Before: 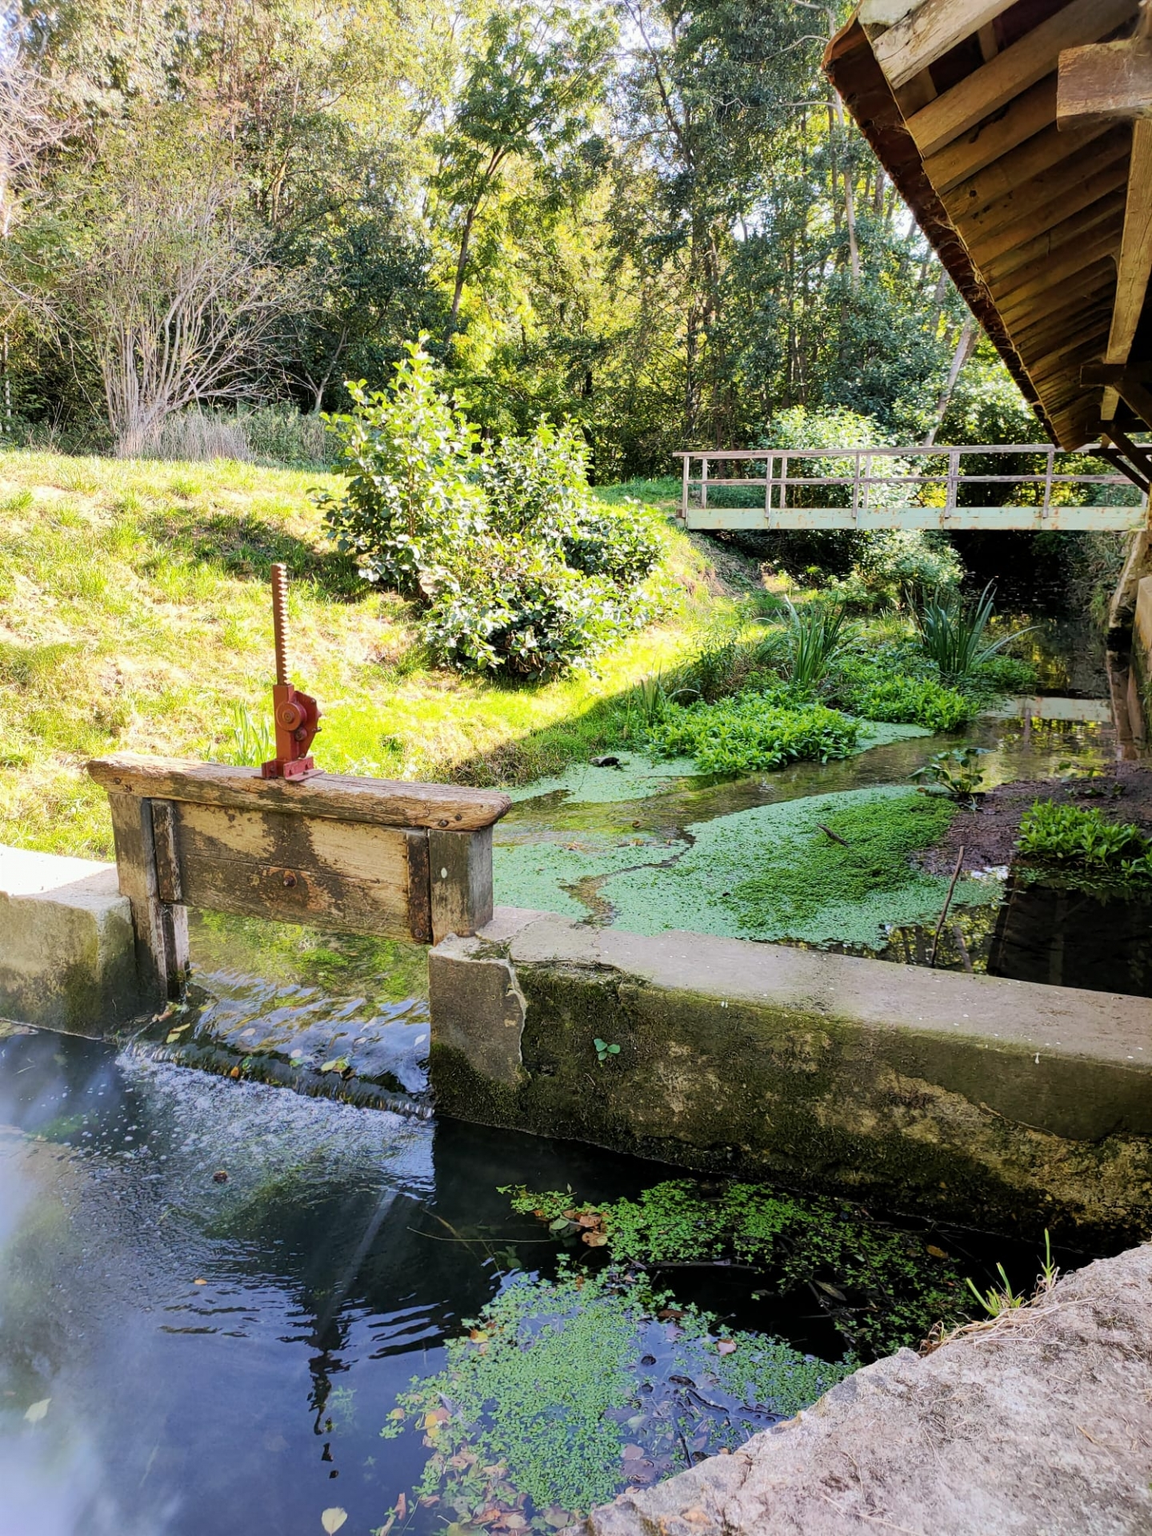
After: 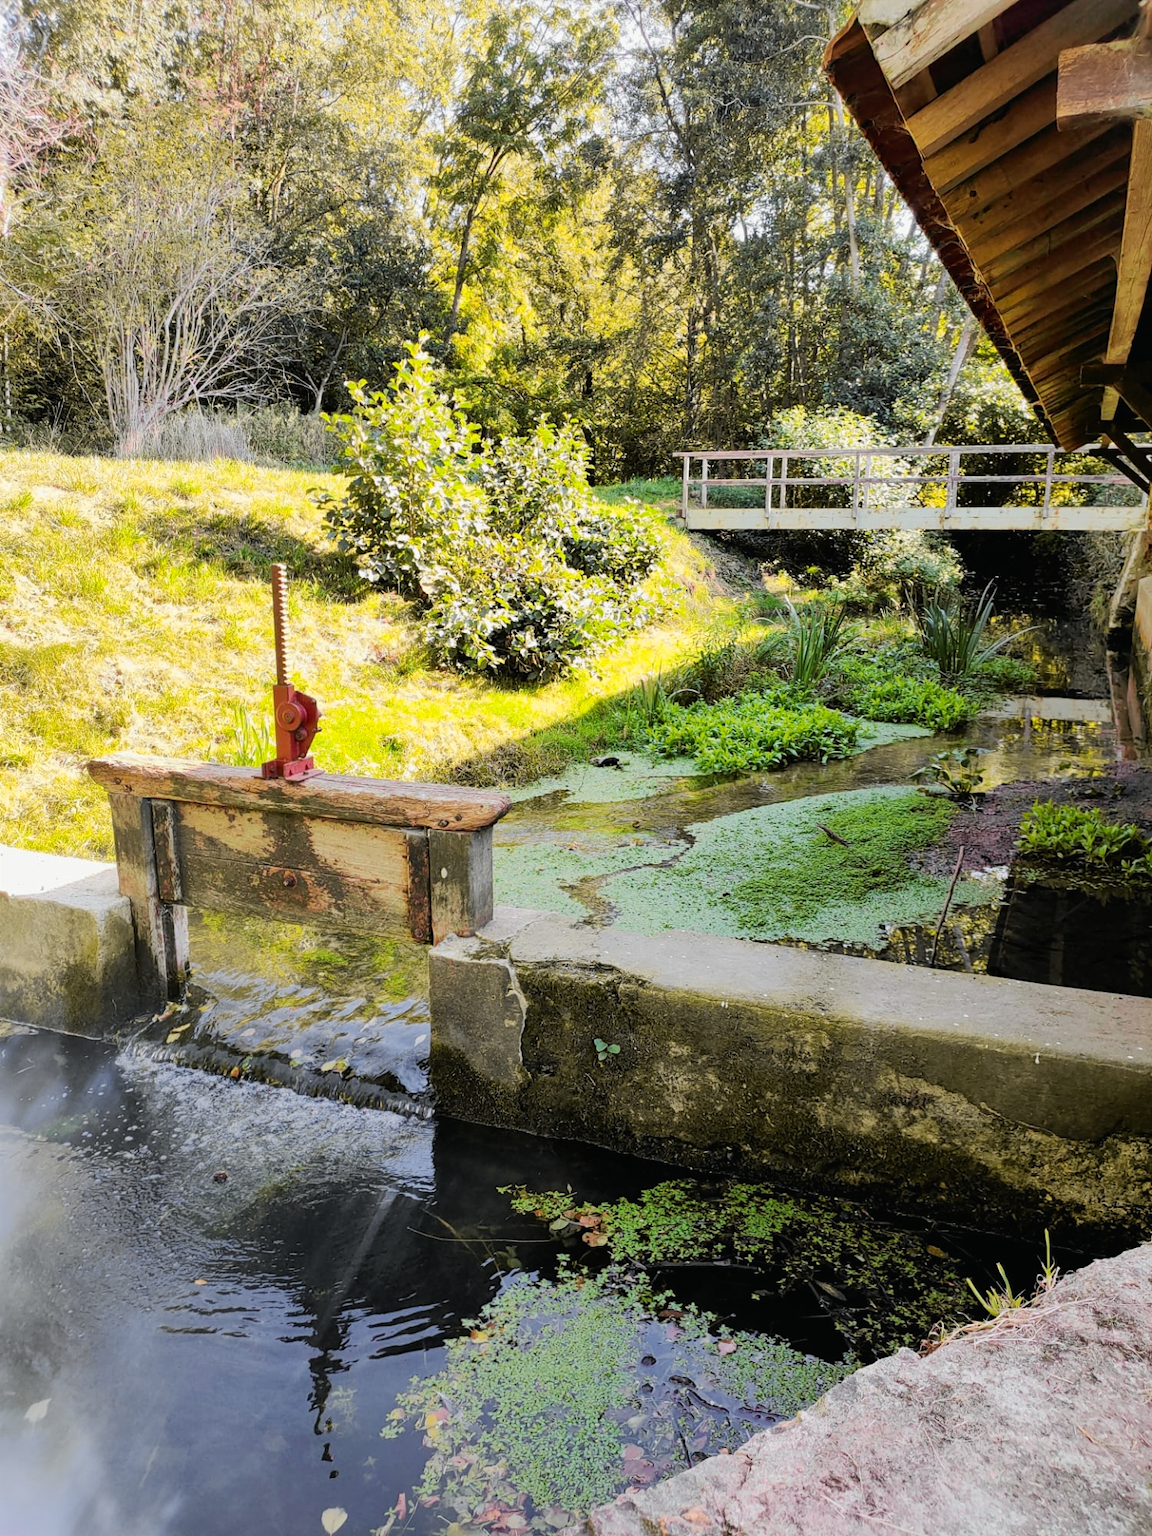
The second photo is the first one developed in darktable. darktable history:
tone curve: curves: ch0 [(0, 0.012) (0.036, 0.035) (0.274, 0.288) (0.504, 0.536) (0.844, 0.84) (1, 0.983)]; ch1 [(0, 0) (0.389, 0.403) (0.462, 0.486) (0.499, 0.498) (0.511, 0.502) (0.536, 0.547) (0.579, 0.578) (0.626, 0.645) (0.749, 0.781) (1, 1)]; ch2 [(0, 0) (0.457, 0.486) (0.5, 0.5) (0.557, 0.561) (0.614, 0.622) (0.704, 0.732) (1, 1)], color space Lab, independent channels, preserve colors none
